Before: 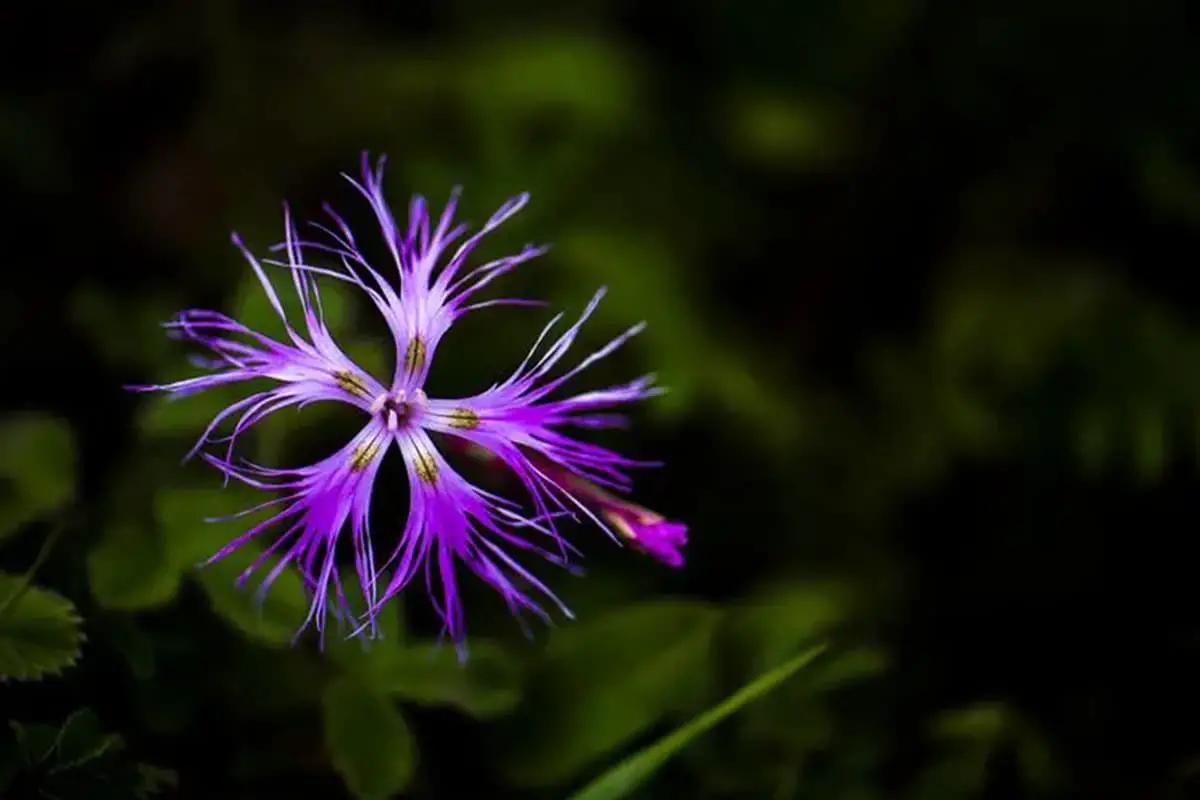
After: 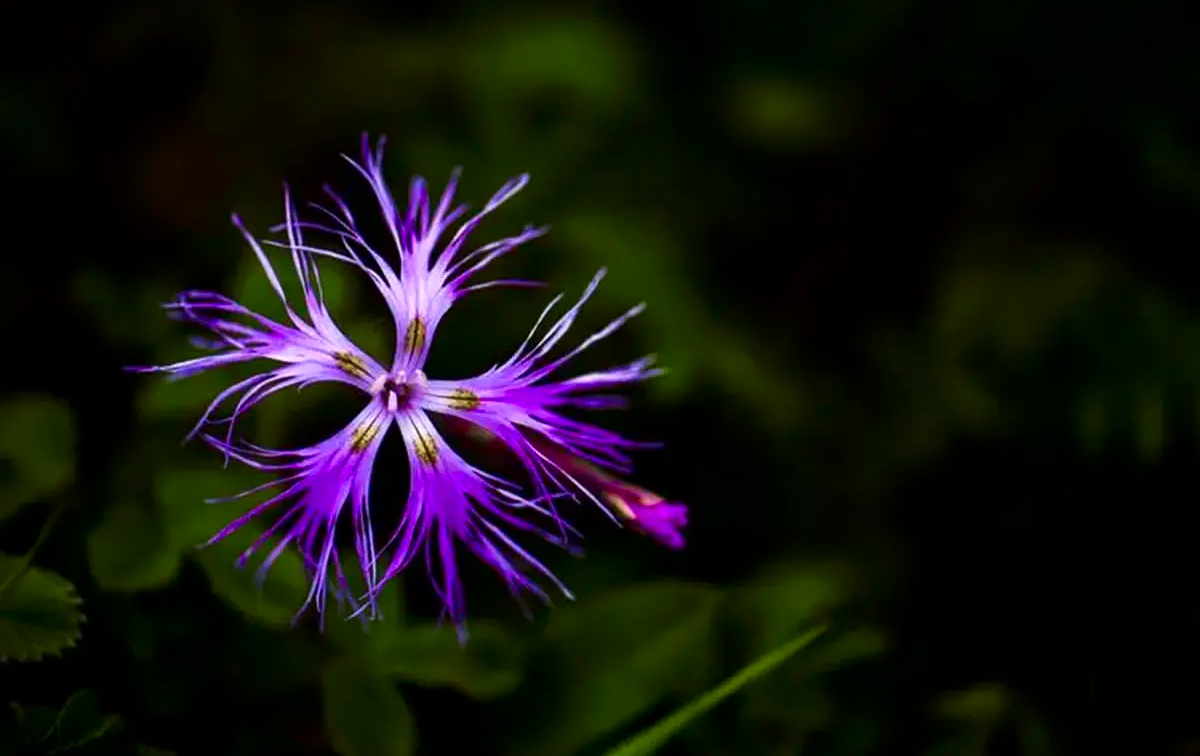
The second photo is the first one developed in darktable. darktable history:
contrast brightness saturation: contrast 0.13, brightness -0.05, saturation 0.16
tone equalizer: on, module defaults
local contrast: mode bilateral grid, contrast 10, coarseness 25, detail 115%, midtone range 0.2
crop and rotate: top 2.479%, bottom 3.018%
